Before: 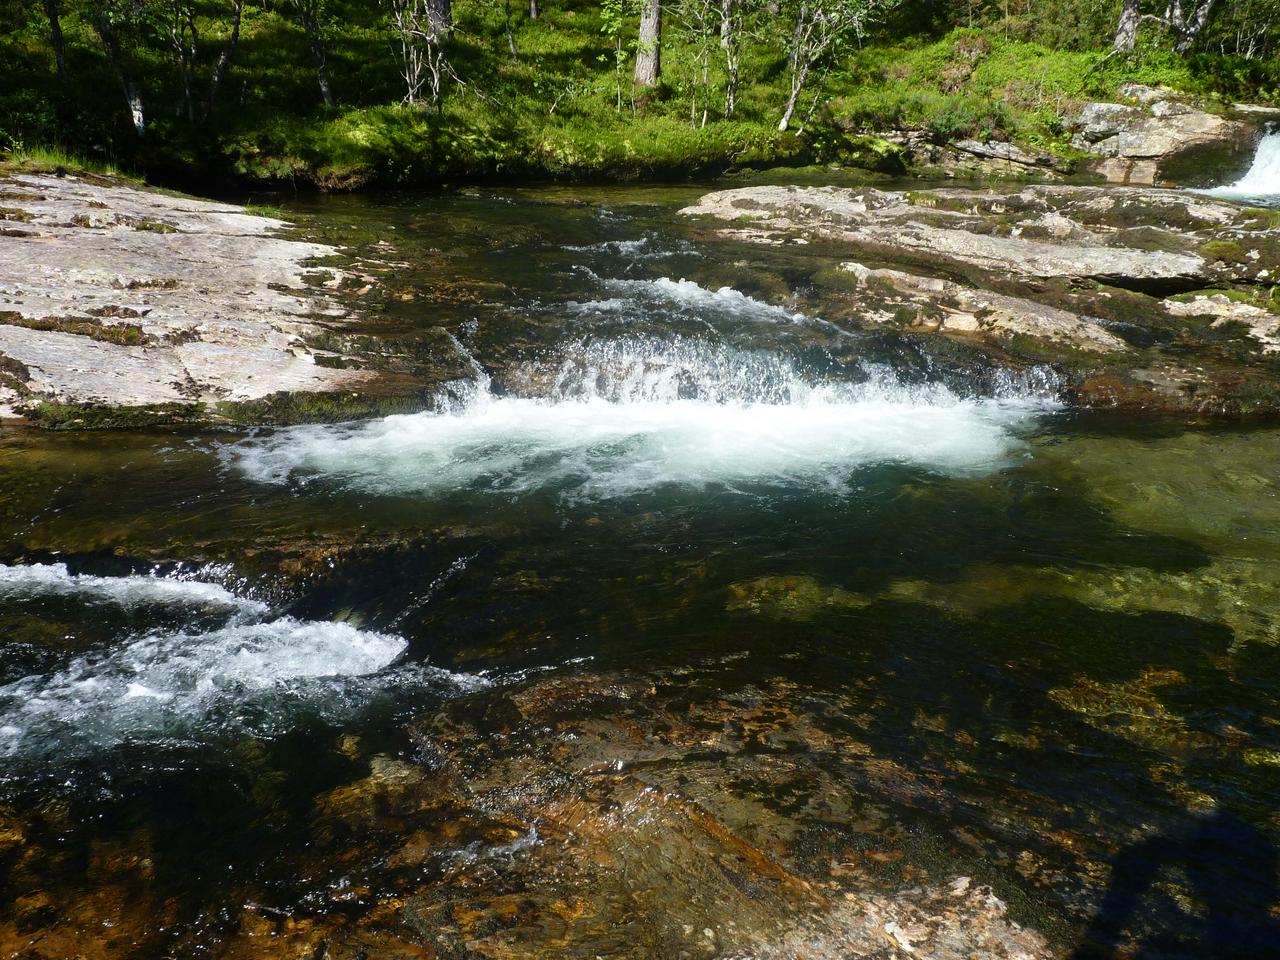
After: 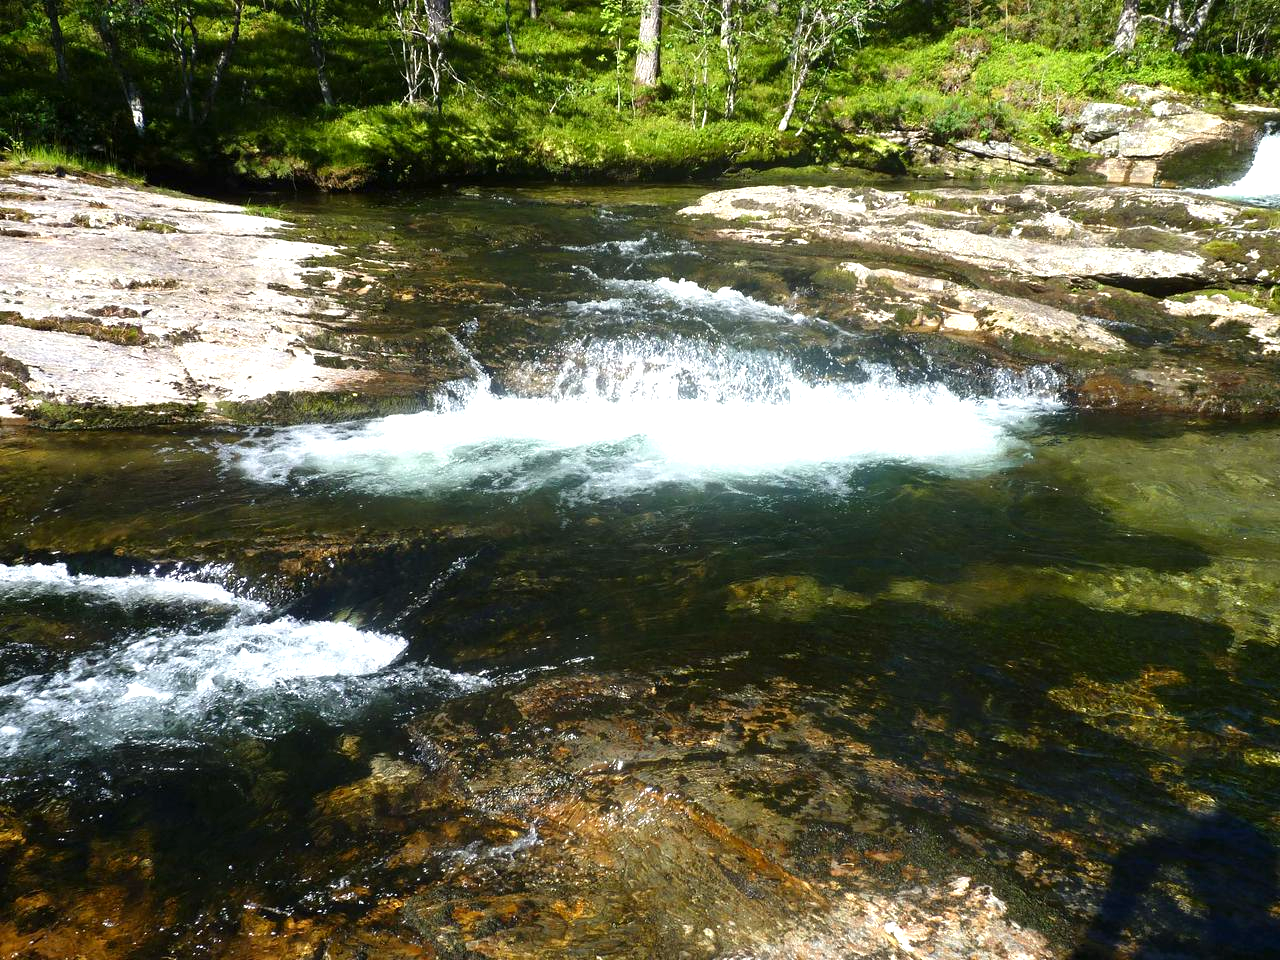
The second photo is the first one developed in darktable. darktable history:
exposure: exposure 0.607 EV, compensate highlight preservation false
levels: white 99.98%, levels [0, 0.476, 0.951]
